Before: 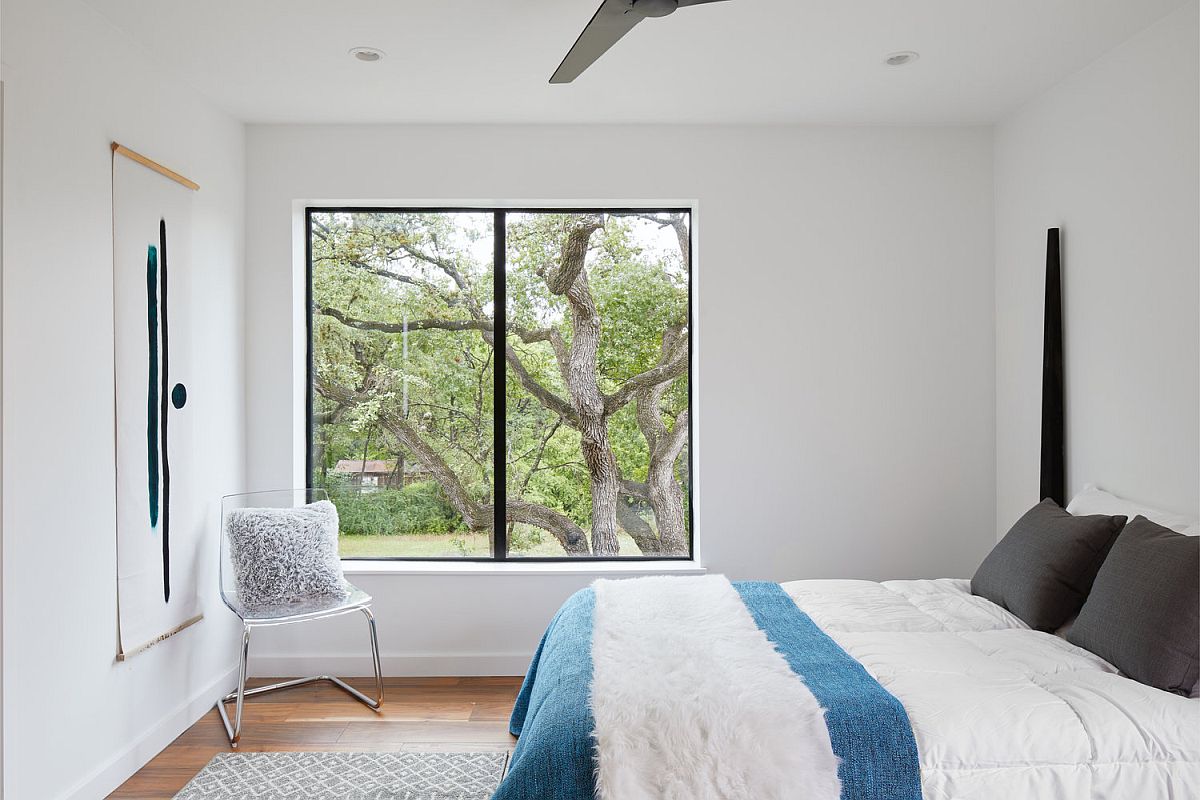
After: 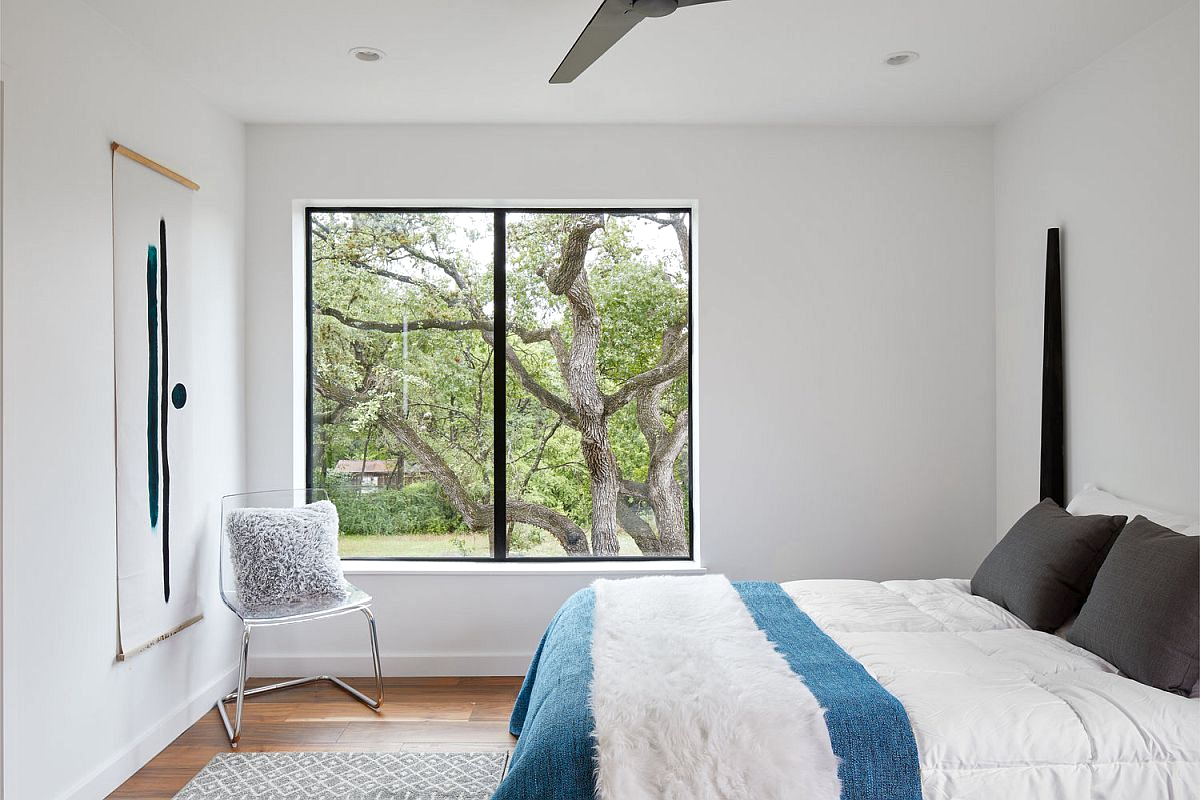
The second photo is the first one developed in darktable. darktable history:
local contrast: mode bilateral grid, contrast 19, coarseness 50, detail 130%, midtone range 0.2
tone equalizer: edges refinement/feathering 500, mask exposure compensation -1.57 EV, preserve details no
